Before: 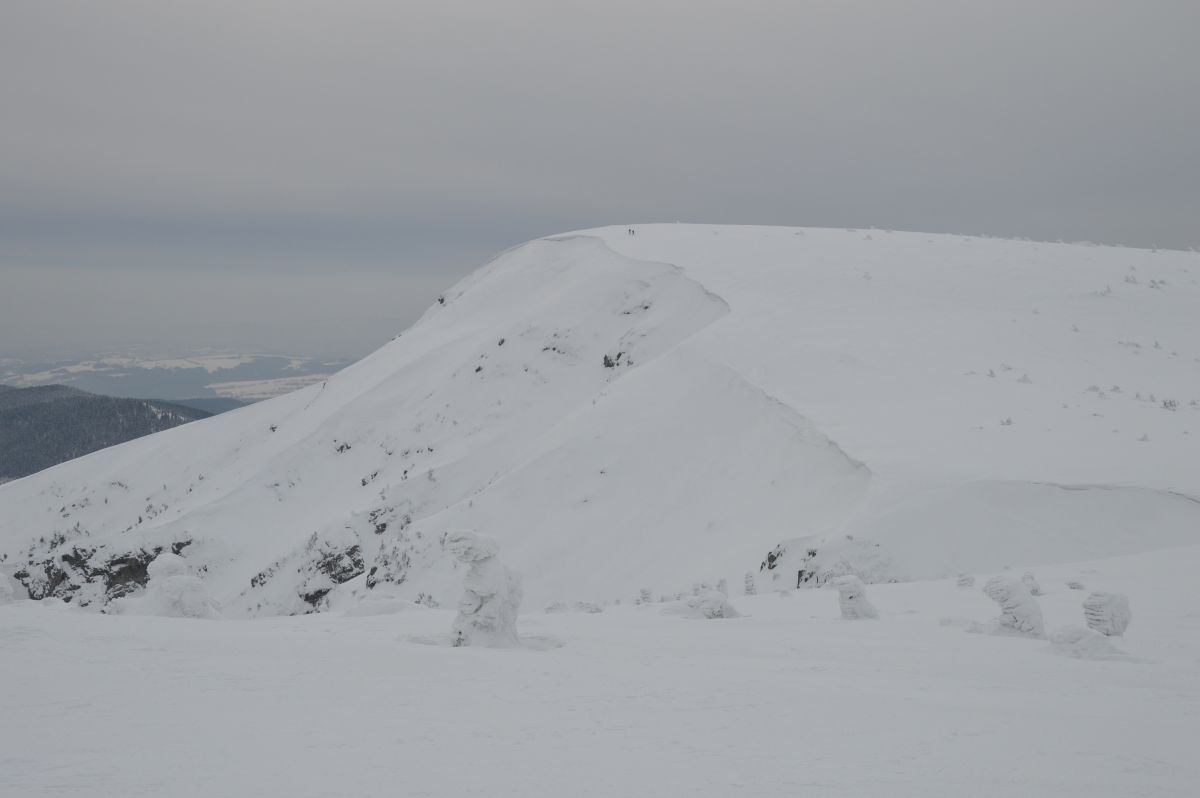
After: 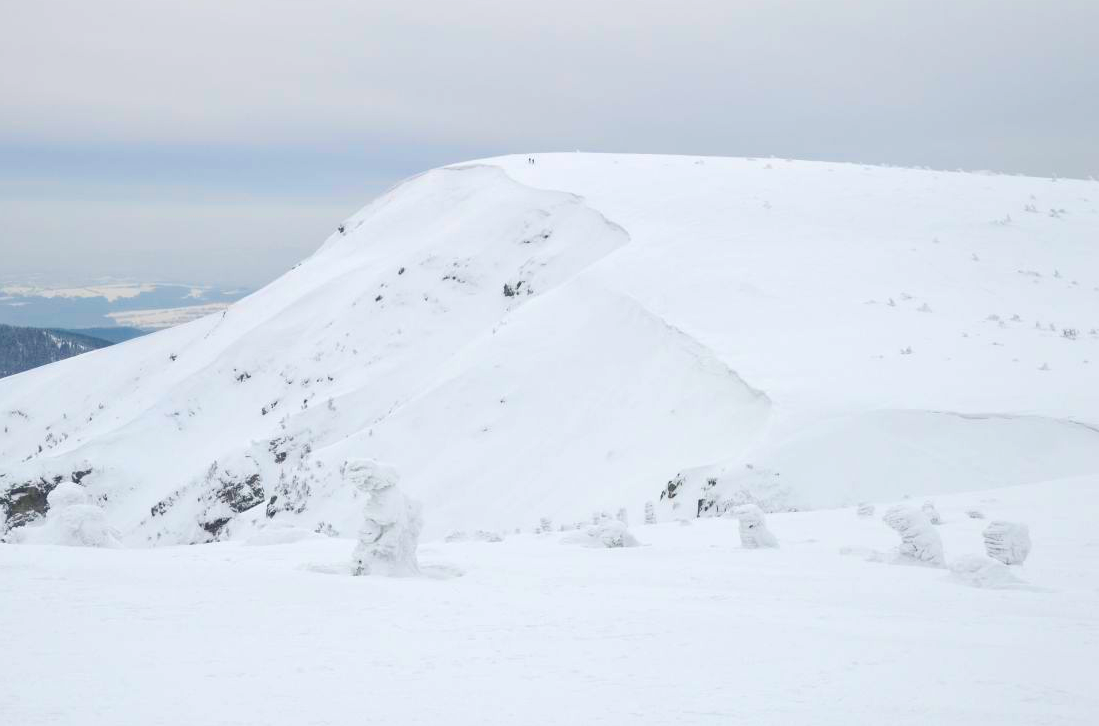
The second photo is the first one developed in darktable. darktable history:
exposure: black level correction 0, exposure 1.011 EV, compensate highlight preservation false
color balance rgb: linear chroma grading › global chroma 15.155%, perceptual saturation grading › global saturation 36.741%, perceptual saturation grading › shadows 36.005%, global vibrance 7.289%, saturation formula JzAzBz (2021)
crop and rotate: left 8.395%, top 8.975%
contrast brightness saturation: saturation 0.099
